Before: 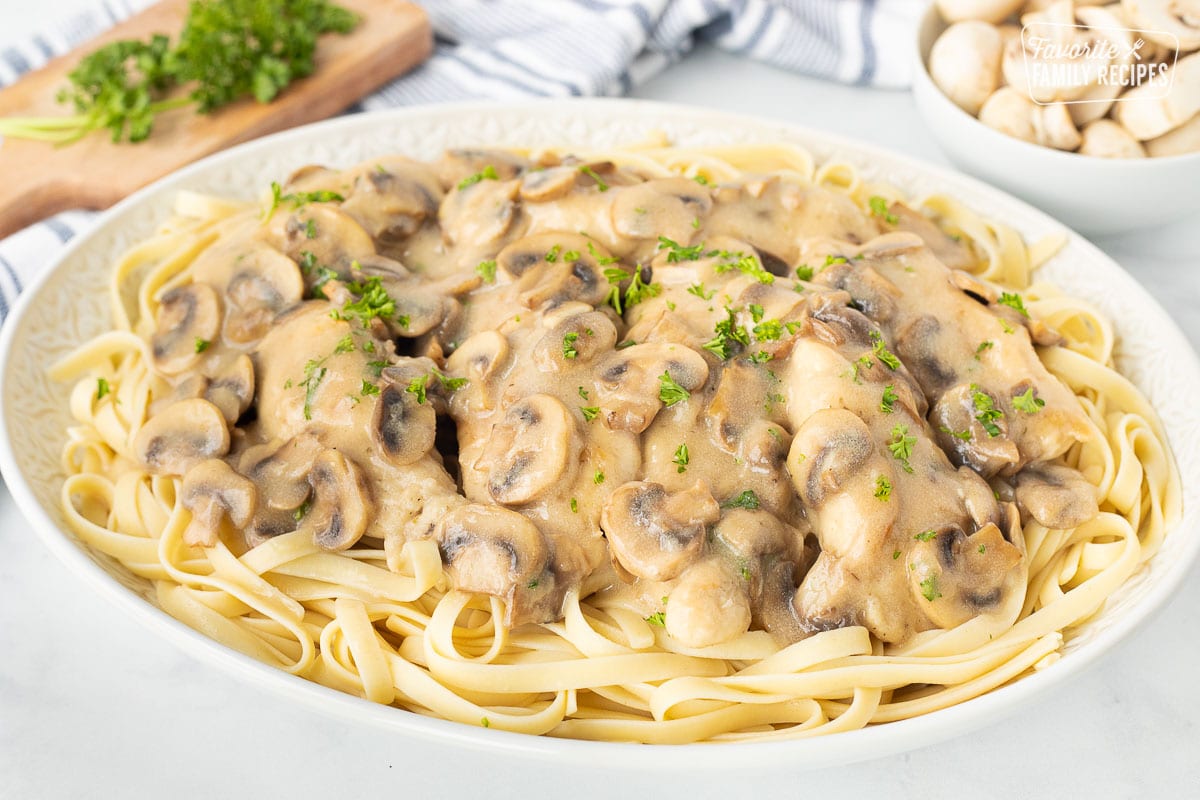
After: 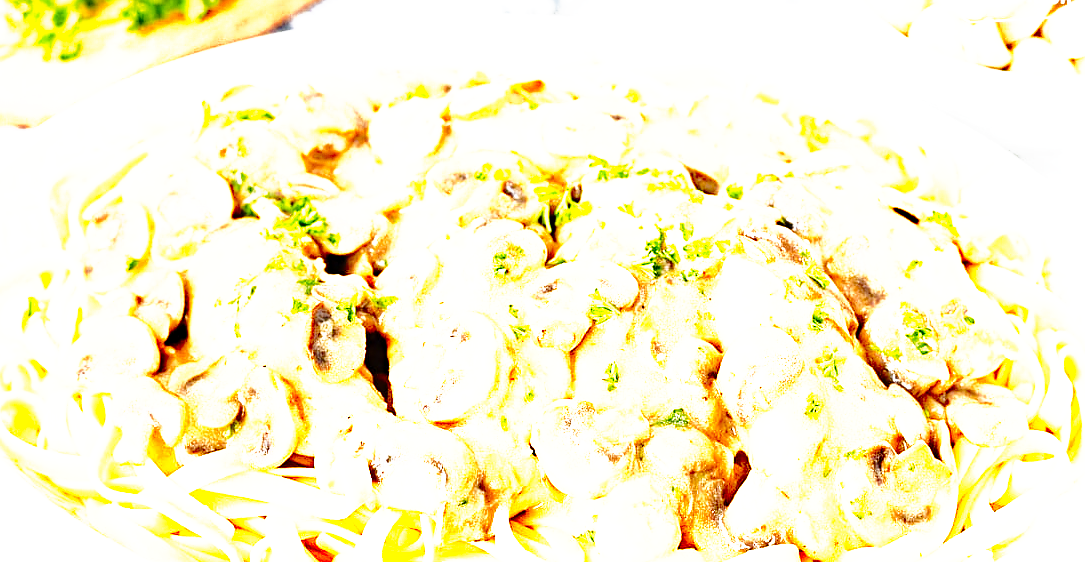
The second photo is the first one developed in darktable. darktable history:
crop: left 5.867%, top 10.266%, right 3.681%, bottom 19.461%
tone curve: curves: ch0 [(0, 0) (0.003, 0.001) (0.011, 0.005) (0.025, 0.01) (0.044, 0.019) (0.069, 0.029) (0.1, 0.042) (0.136, 0.078) (0.177, 0.129) (0.224, 0.182) (0.277, 0.246) (0.335, 0.318) (0.399, 0.396) (0.468, 0.481) (0.543, 0.573) (0.623, 0.672) (0.709, 0.777) (0.801, 0.881) (0.898, 0.975) (1, 1)], preserve colors none
exposure: black level correction 0.001, exposure 0.955 EV, compensate exposure bias true, compensate highlight preservation false
color correction: highlights b* -0.056, saturation 1.8
sharpen: radius 3.956
base curve: curves: ch0 [(0, 0) (0.028, 0.03) (0.105, 0.232) (0.387, 0.748) (0.754, 0.968) (1, 1)], preserve colors none
color zones: curves: ch0 [(0.035, 0.242) (0.25, 0.5) (0.384, 0.214) (0.488, 0.255) (0.75, 0.5)]; ch1 [(0.063, 0.379) (0.25, 0.5) (0.354, 0.201) (0.489, 0.085) (0.729, 0.271)]; ch2 [(0.25, 0.5) (0.38, 0.517) (0.442, 0.51) (0.735, 0.456)]
